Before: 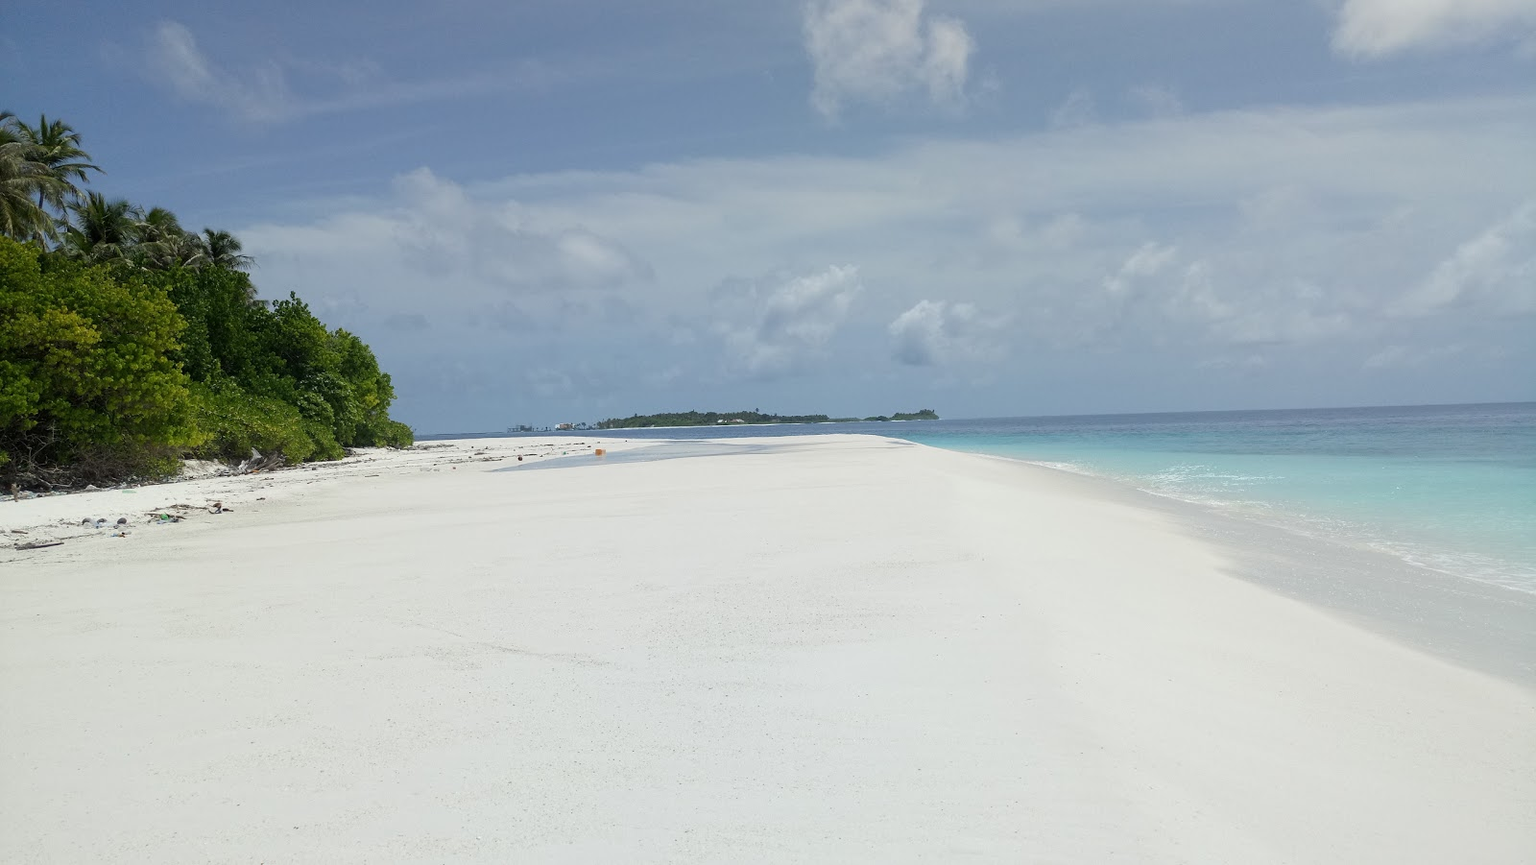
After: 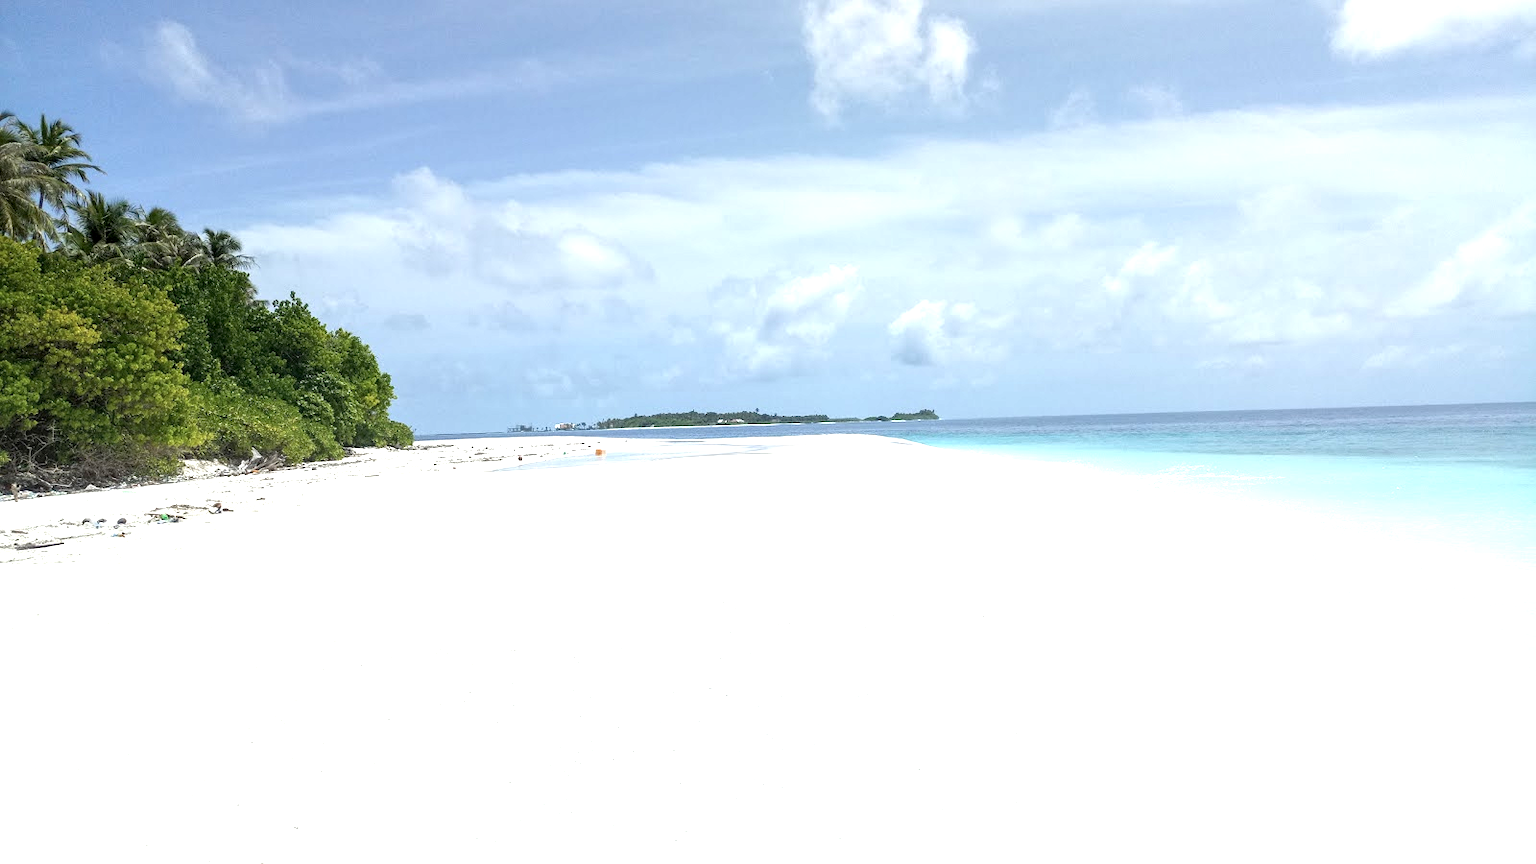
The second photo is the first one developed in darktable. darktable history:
color zones: curves: ch0 [(0, 0.5) (0.143, 0.5) (0.286, 0.456) (0.429, 0.5) (0.571, 0.5) (0.714, 0.5) (0.857, 0.5) (1, 0.5)]; ch1 [(0, 0.5) (0.143, 0.5) (0.286, 0.422) (0.429, 0.5) (0.571, 0.5) (0.714, 0.5) (0.857, 0.5) (1, 0.5)]
exposure: black level correction 0.001, exposure 1.116 EV, compensate highlight preservation false
tone equalizer: on, module defaults
local contrast: on, module defaults
